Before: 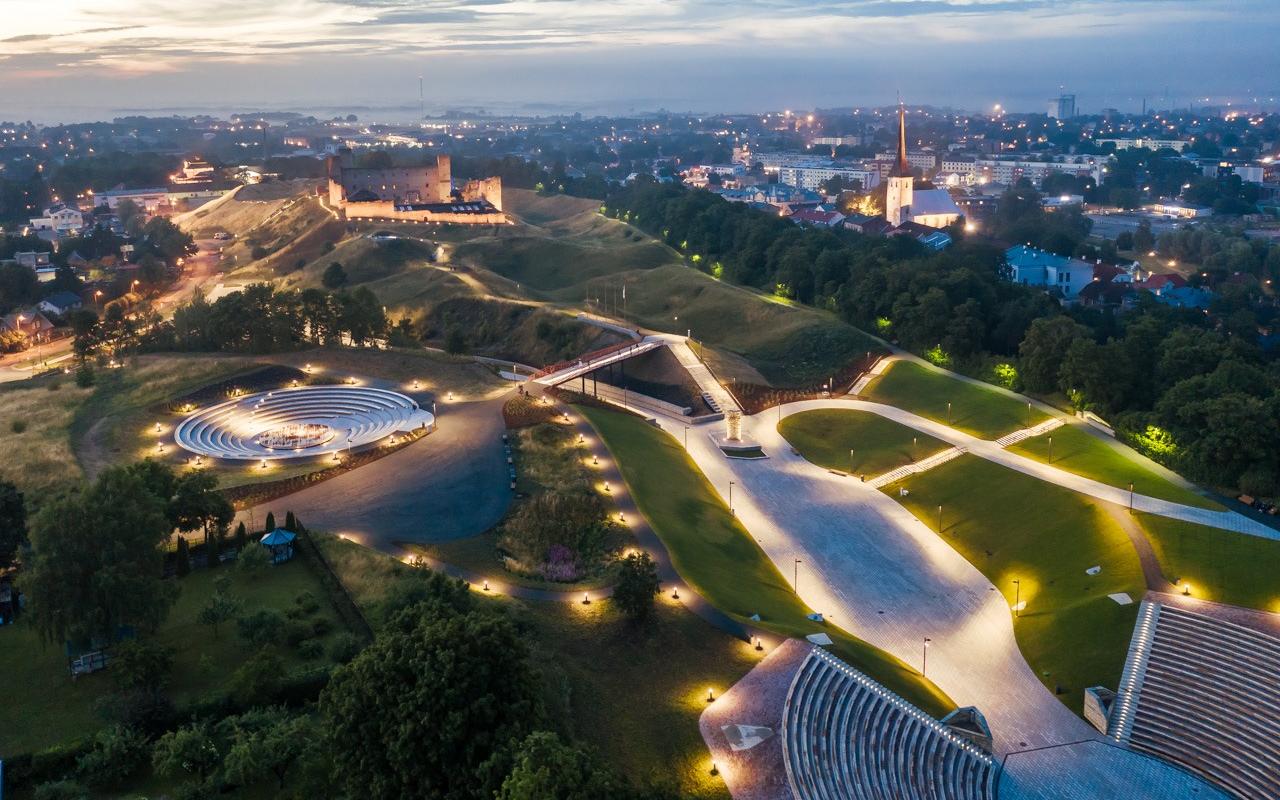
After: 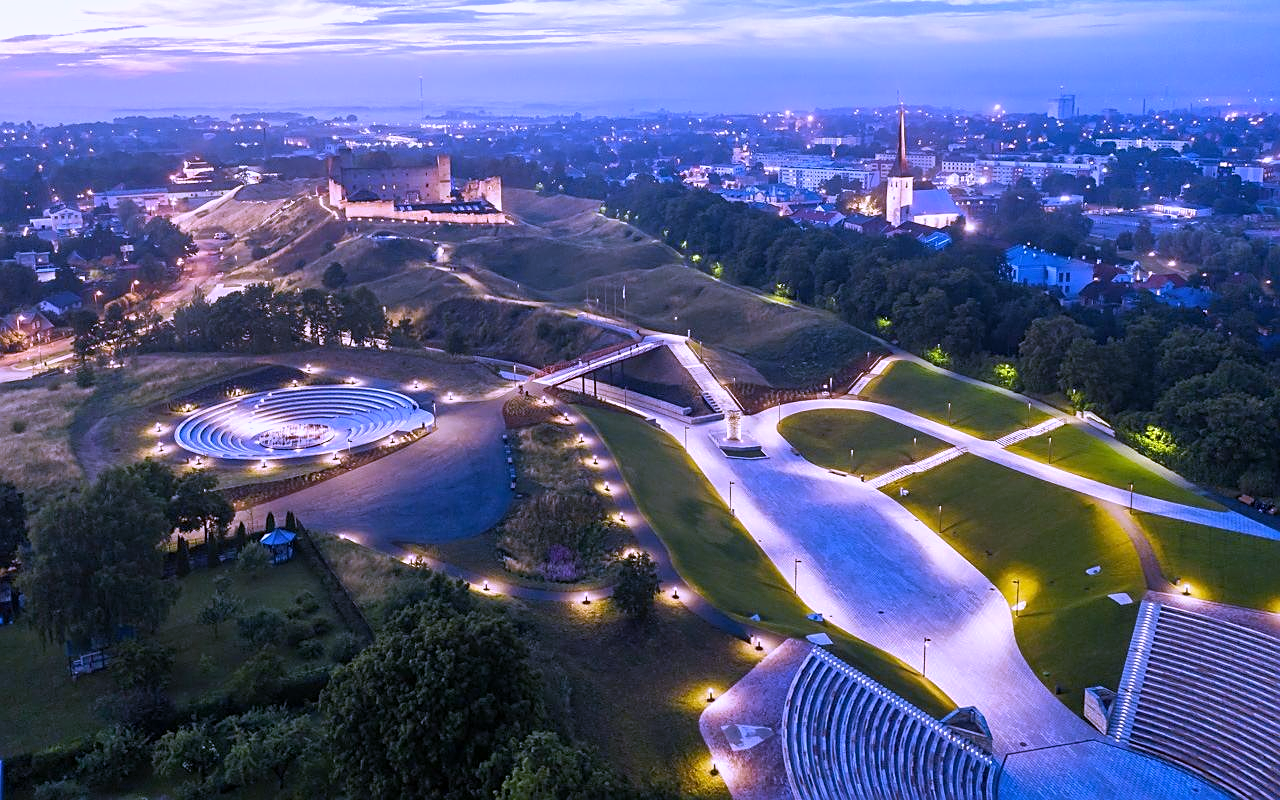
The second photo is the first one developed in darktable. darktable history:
sharpen: on, module defaults
shadows and highlights: radius 125.46, shadows 21.19, highlights -21.19, low approximation 0.01
exposure: compensate highlight preservation false
white balance: red 0.98, blue 1.61
